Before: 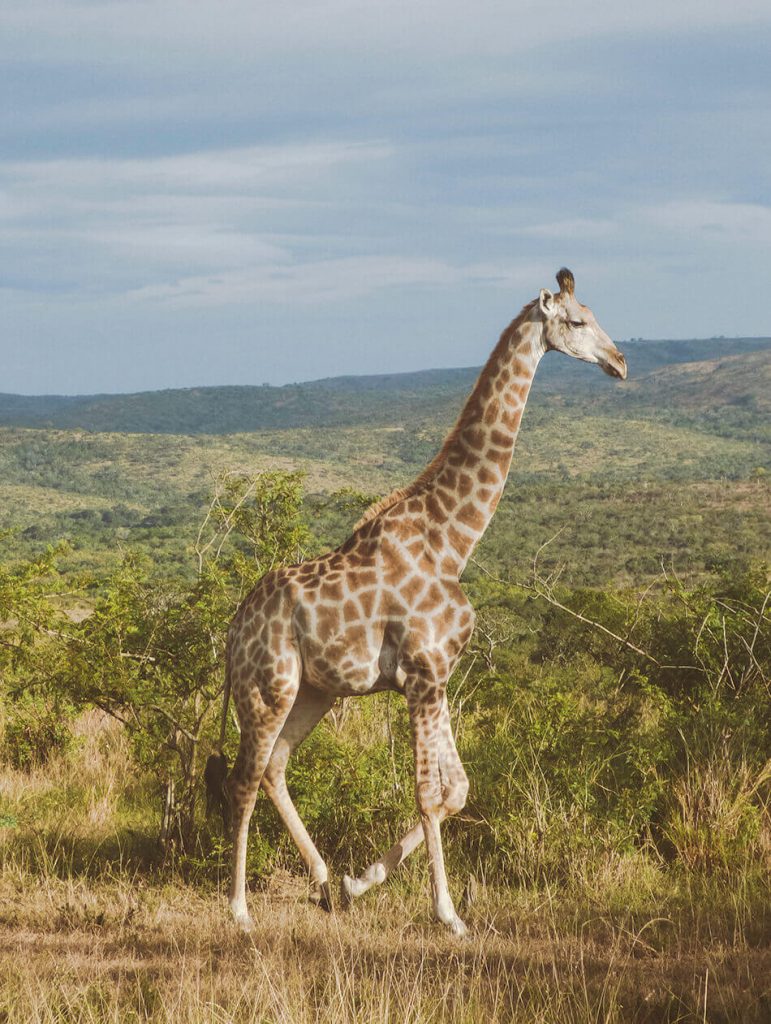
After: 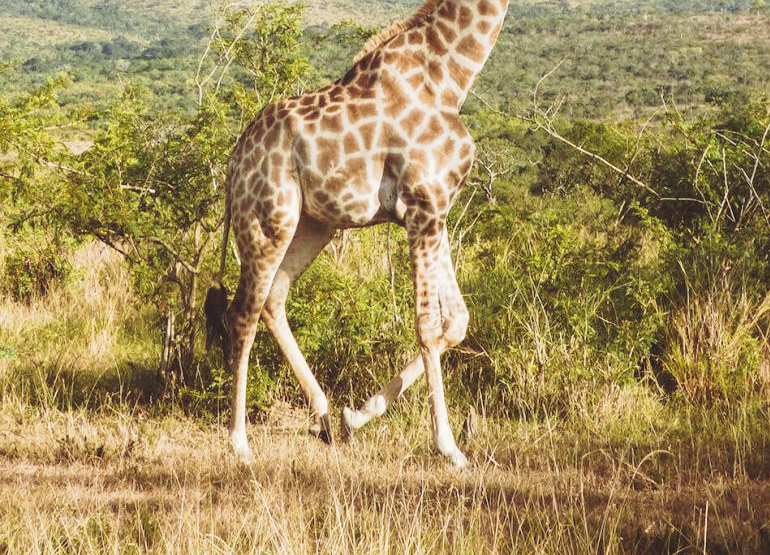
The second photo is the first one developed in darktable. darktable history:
color balance rgb: global offset › chroma 0.103%, global offset › hue 249.33°, perceptual saturation grading › global saturation 0.671%, contrast 5.761%
crop and rotate: top 45.74%, right 0.03%
exposure: exposure -0.216 EV, compensate highlight preservation false
base curve: curves: ch0 [(0, 0) (0.028, 0.03) (0.121, 0.232) (0.46, 0.748) (0.859, 0.968) (1, 1)], preserve colors none
